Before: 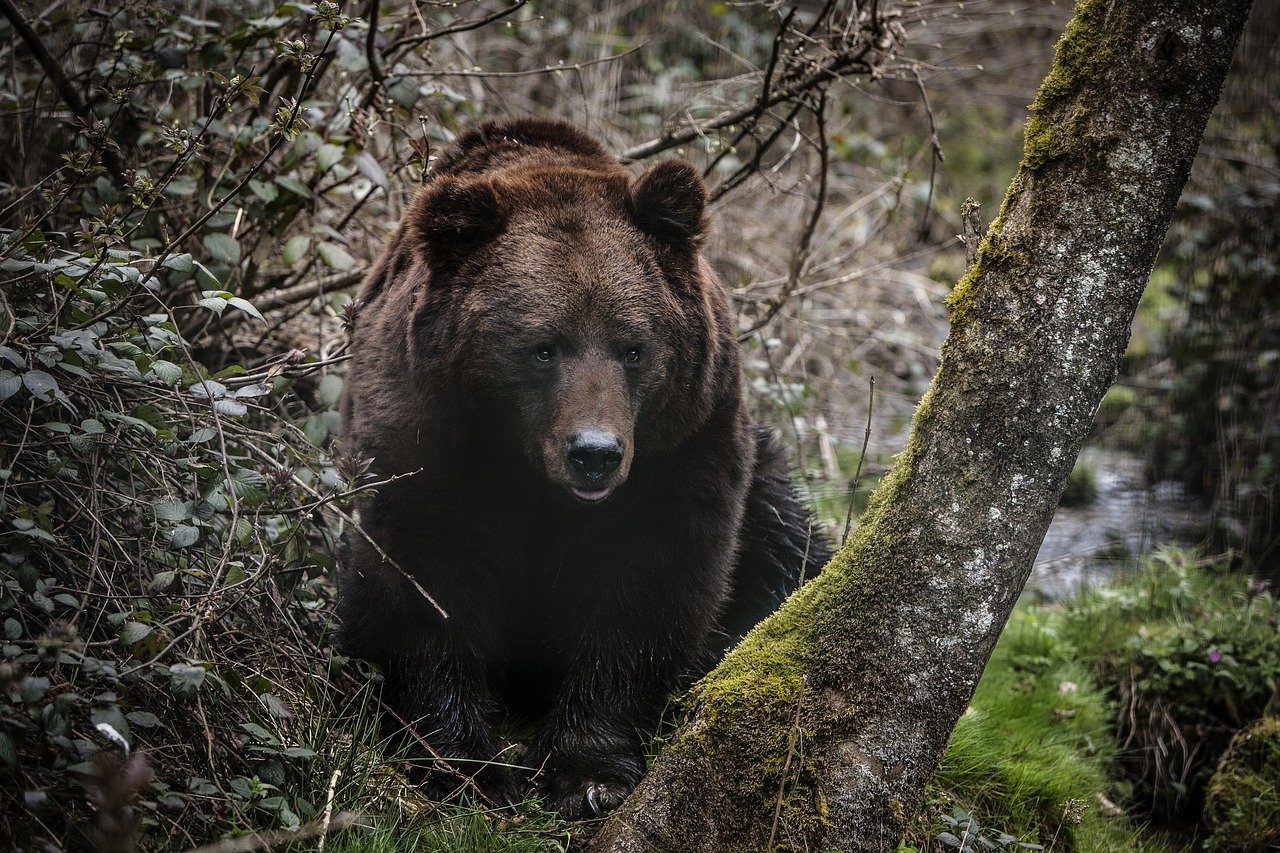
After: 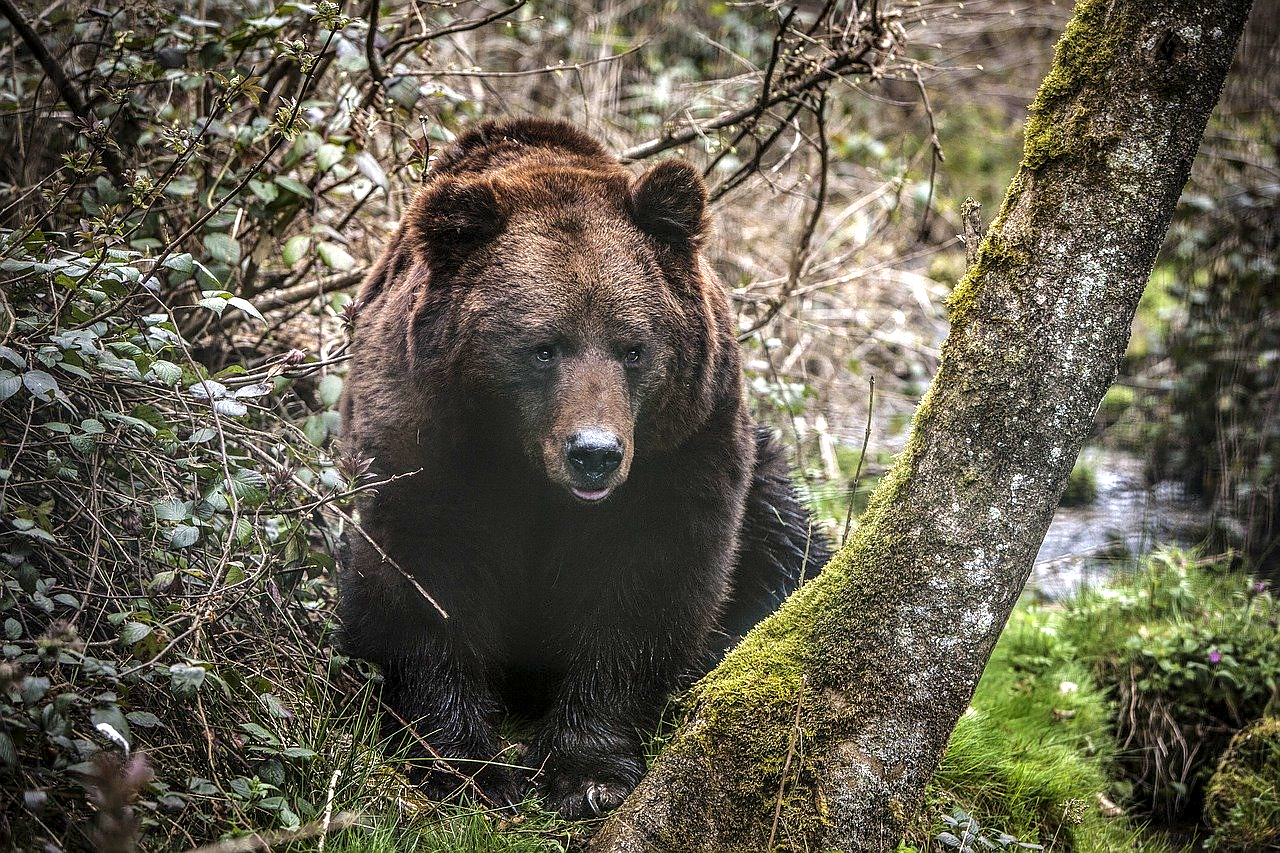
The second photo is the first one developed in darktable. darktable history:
local contrast: on, module defaults
sharpen: radius 0.969, amount 0.604
velvia: on, module defaults
exposure: black level correction 0, exposure 1 EV, compensate exposure bias true, compensate highlight preservation false
